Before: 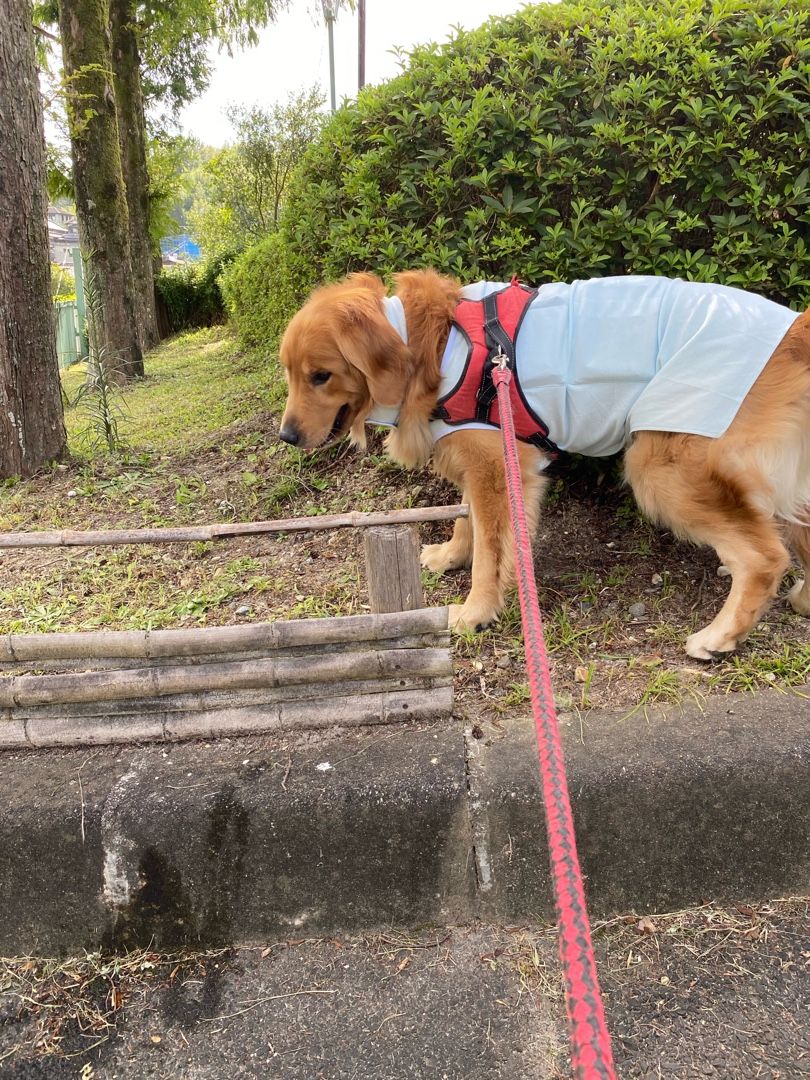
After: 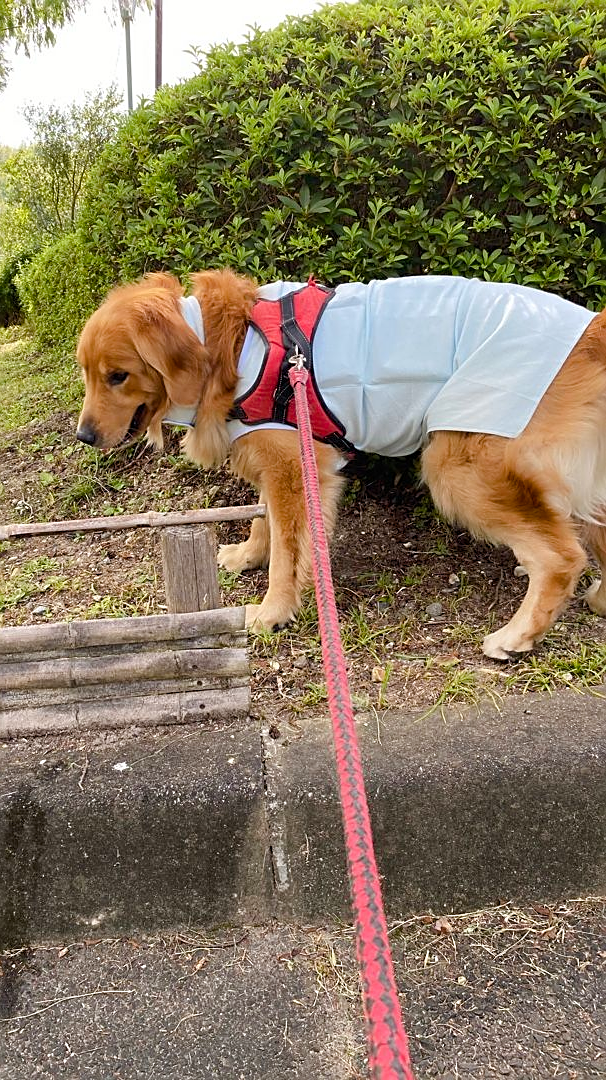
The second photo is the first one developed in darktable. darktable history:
sharpen: on, module defaults
color balance rgb: perceptual saturation grading › global saturation 0.476%, perceptual saturation grading › highlights -9.476%, perceptual saturation grading › mid-tones 17.941%, perceptual saturation grading › shadows 28.399%, global vibrance 9.611%
crop and rotate: left 25.081%
